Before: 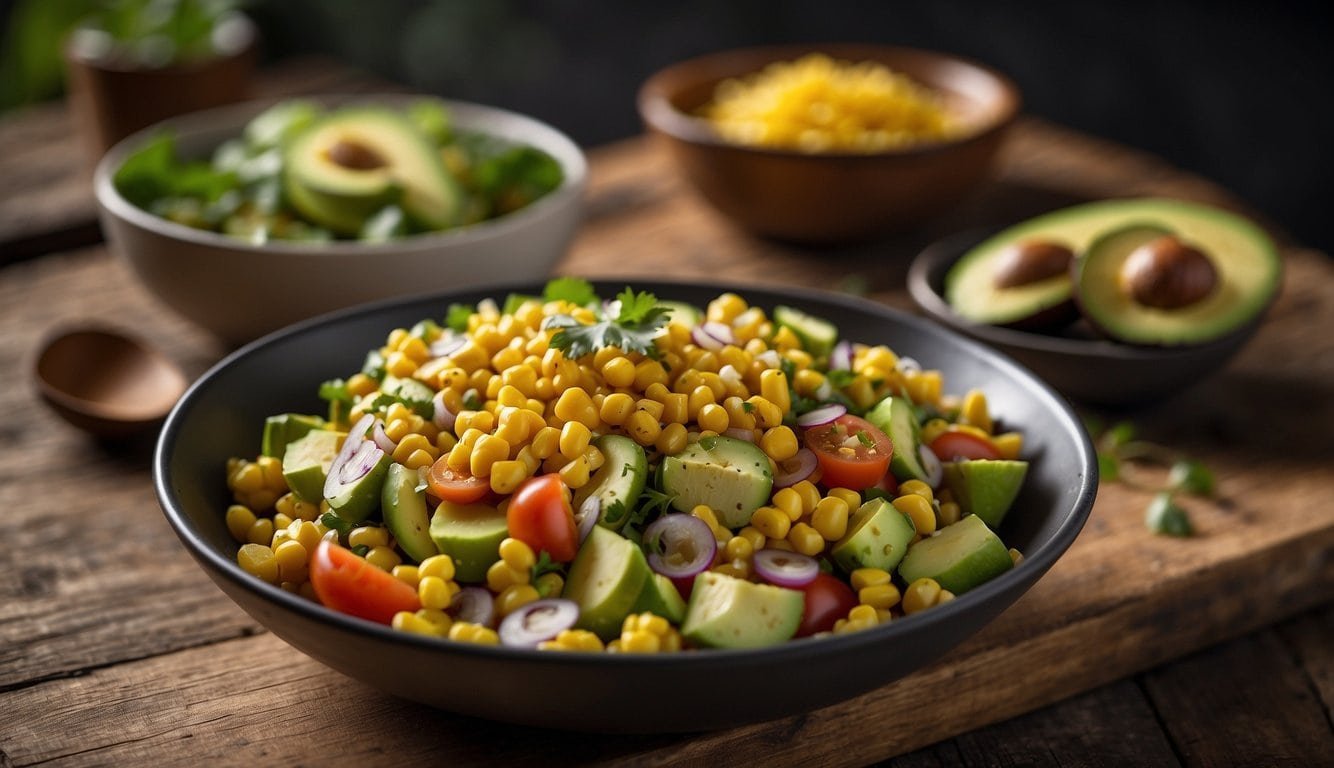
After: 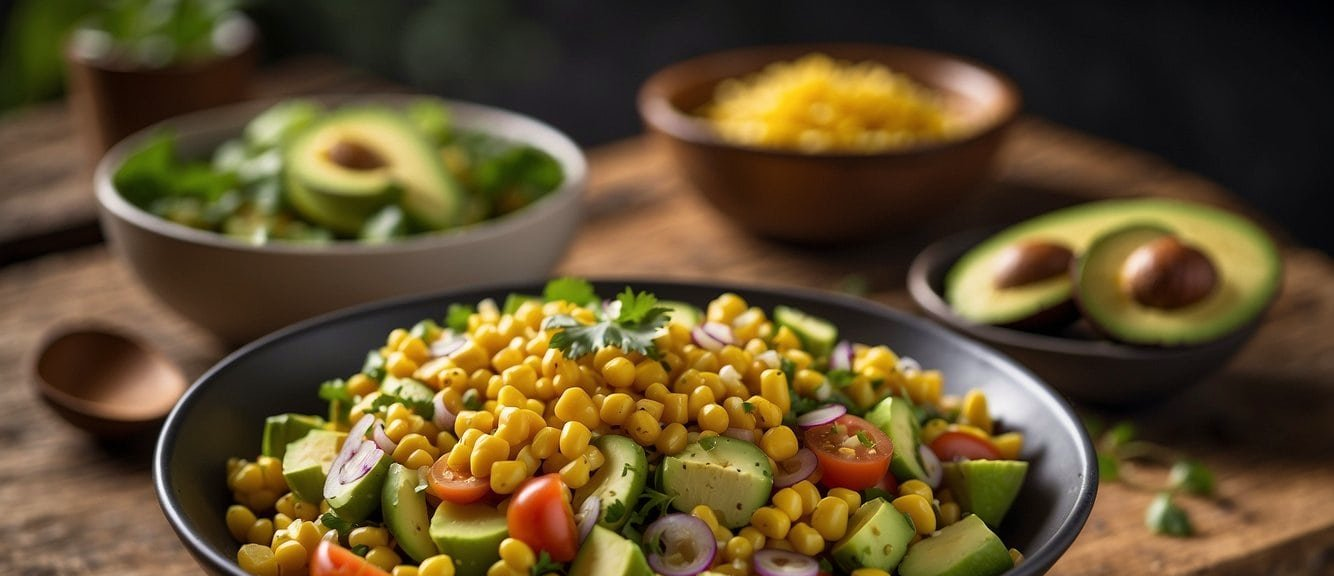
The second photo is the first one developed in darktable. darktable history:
crop: bottom 24.988%
velvia: on, module defaults
